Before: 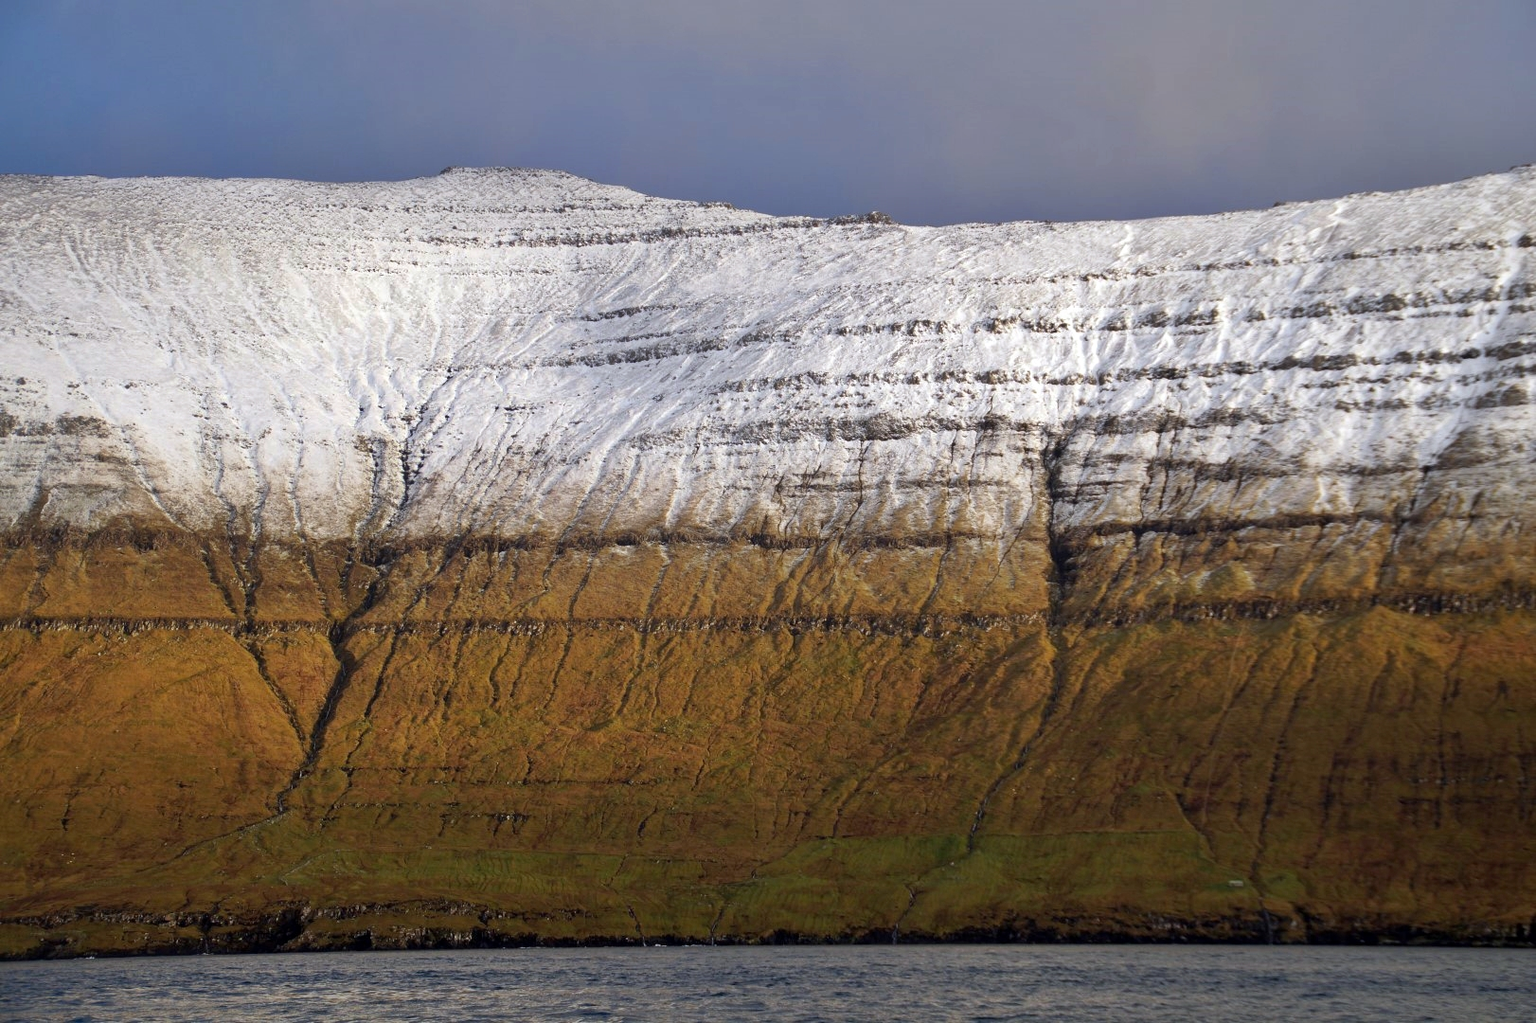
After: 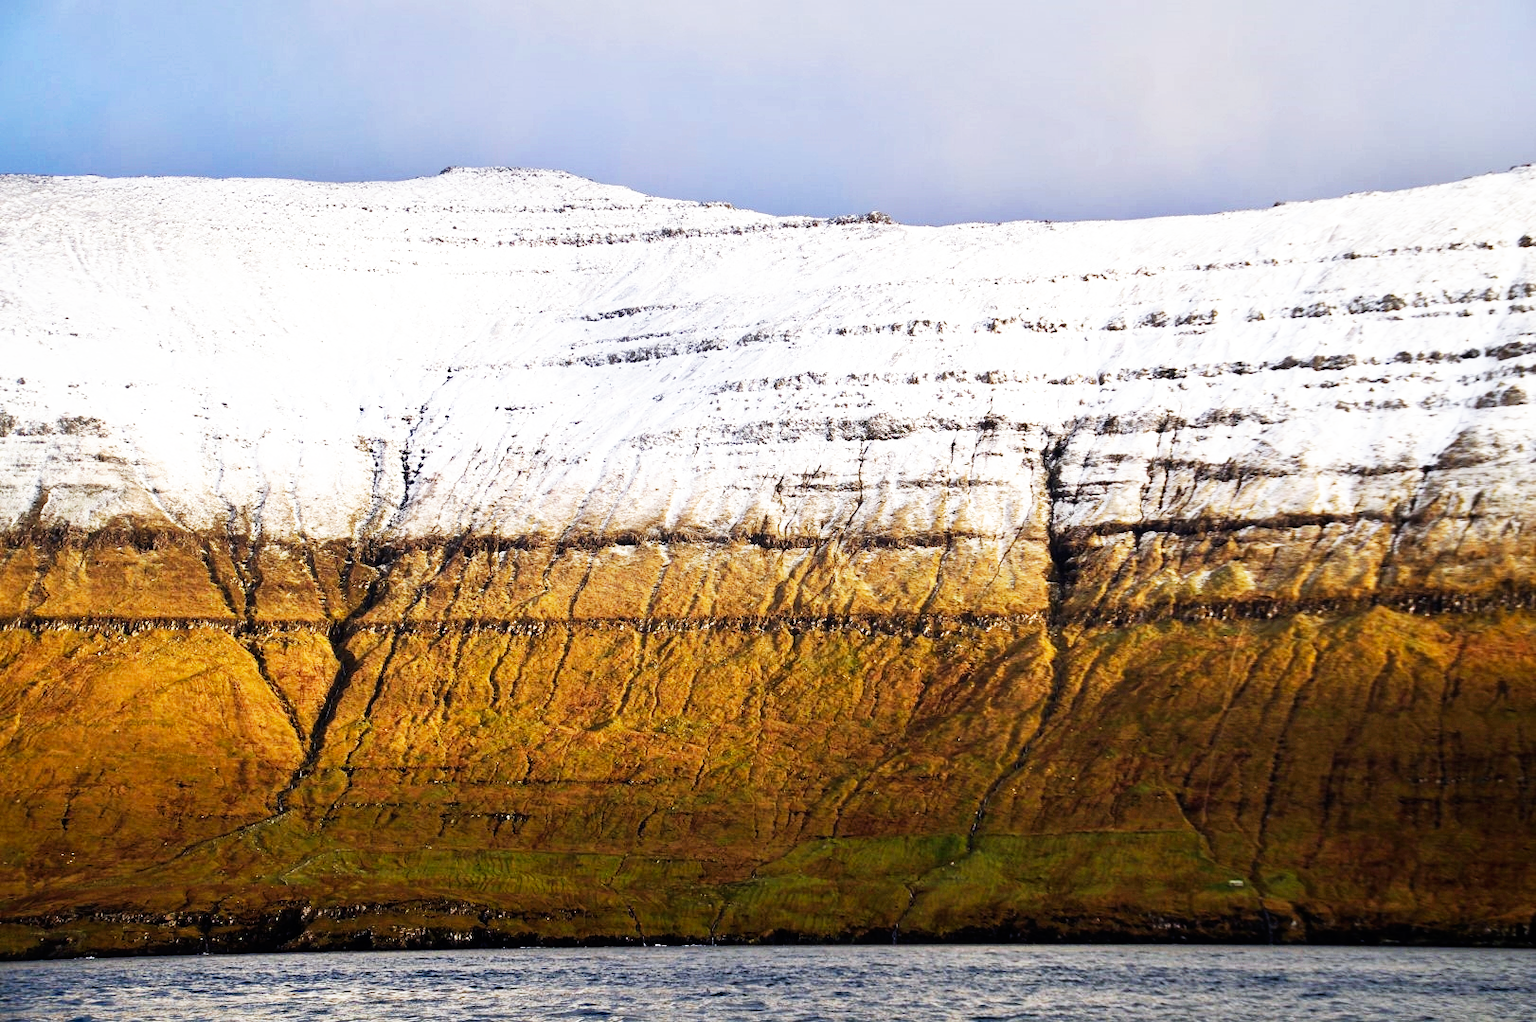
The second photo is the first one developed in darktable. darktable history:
tone equalizer: -8 EV -0.417 EV, -7 EV -0.389 EV, -6 EV -0.333 EV, -5 EV -0.222 EV, -3 EV 0.222 EV, -2 EV 0.333 EV, -1 EV 0.389 EV, +0 EV 0.417 EV, edges refinement/feathering 500, mask exposure compensation -1.57 EV, preserve details no
base curve: curves: ch0 [(0, 0) (0.007, 0.004) (0.027, 0.03) (0.046, 0.07) (0.207, 0.54) (0.442, 0.872) (0.673, 0.972) (1, 1)], preserve colors none
